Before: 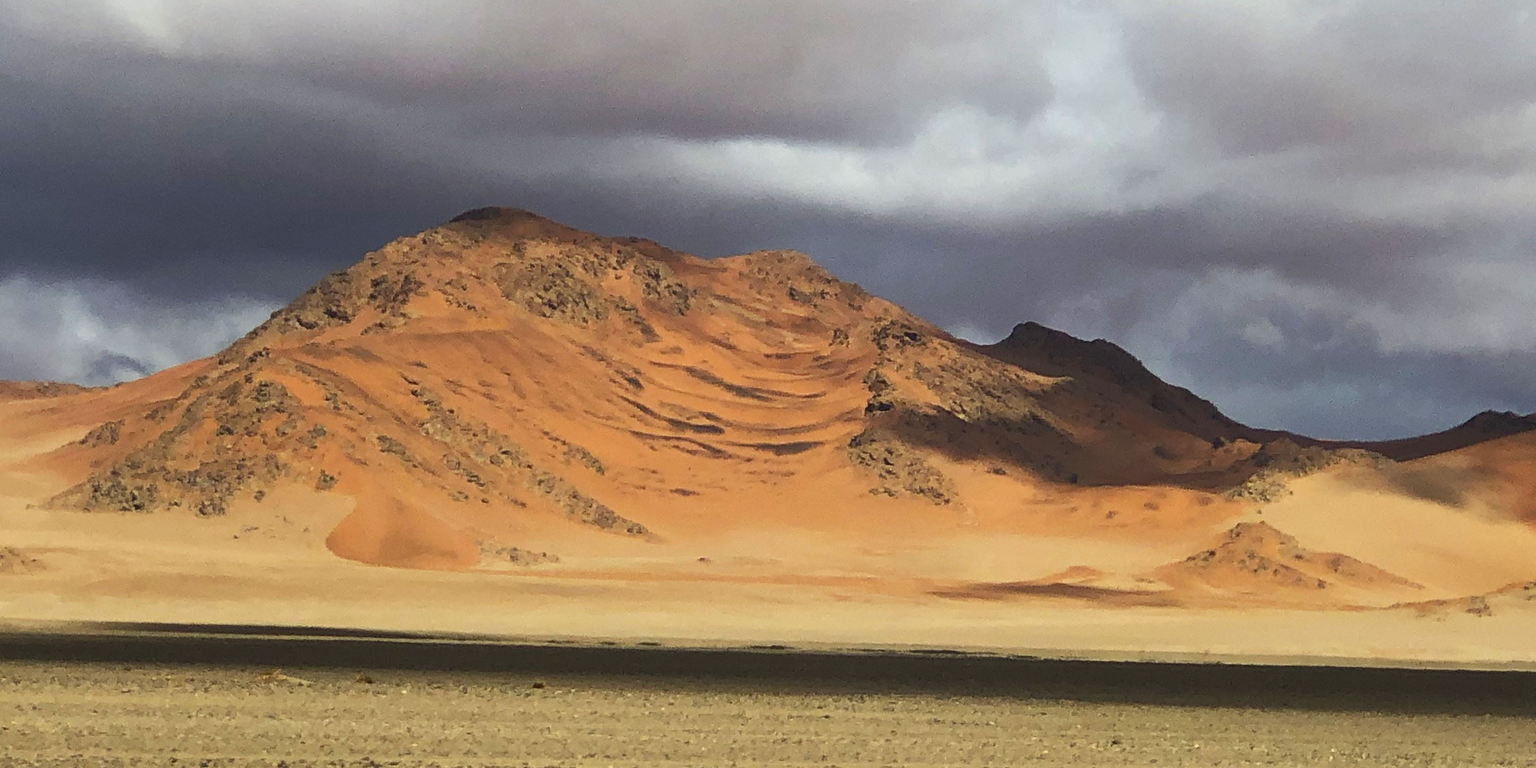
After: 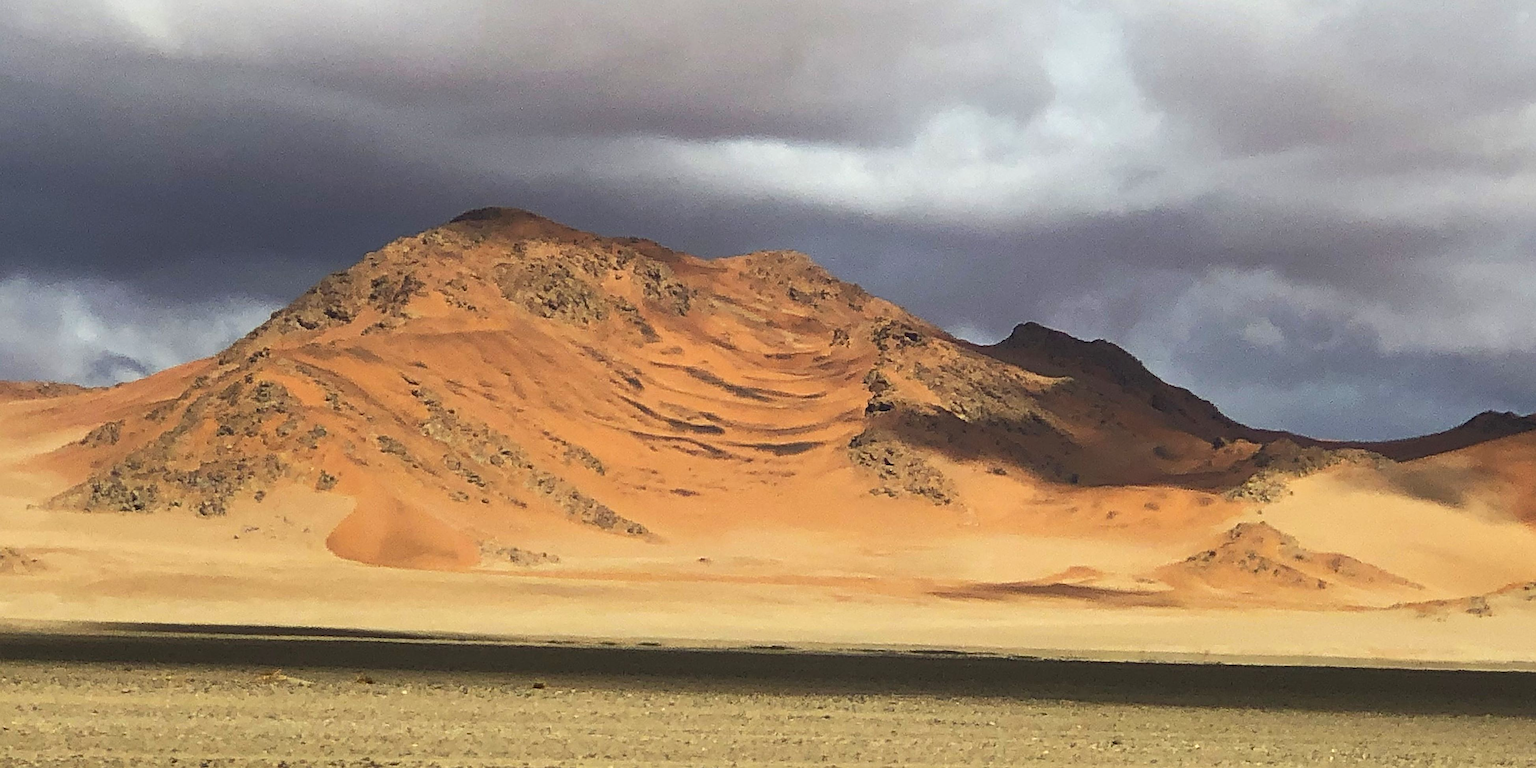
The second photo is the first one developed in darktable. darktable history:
exposure: exposure 0.223 EV, compensate highlight preservation false
sharpen: radius 2.21, amount 0.383, threshold 0.218
